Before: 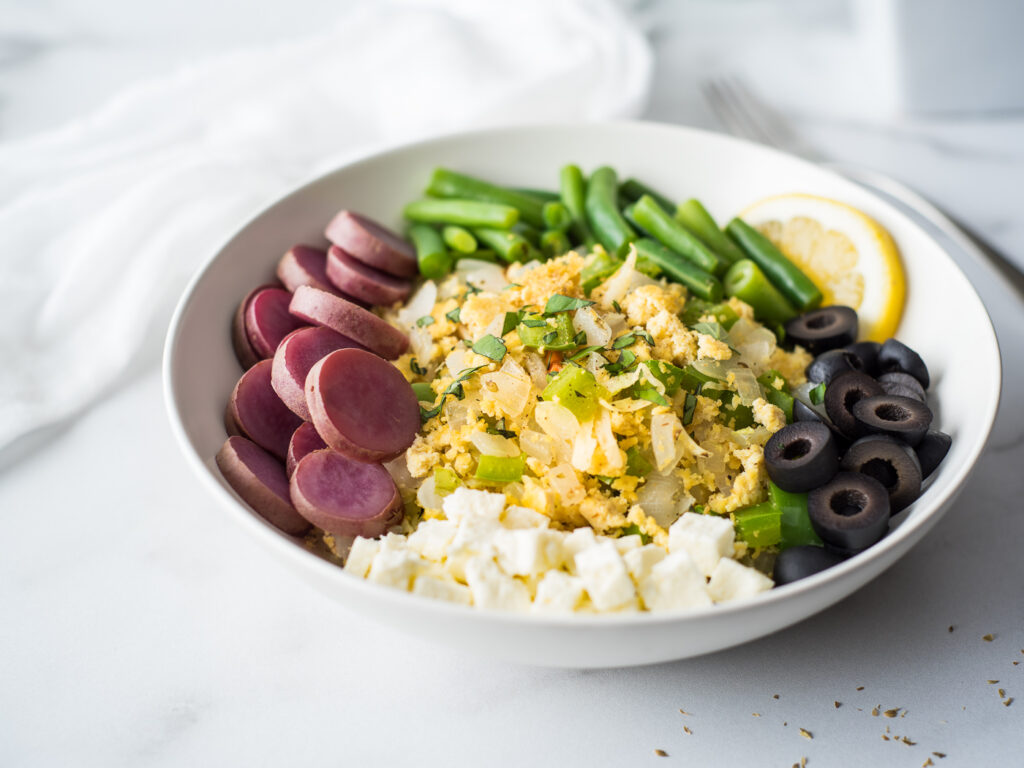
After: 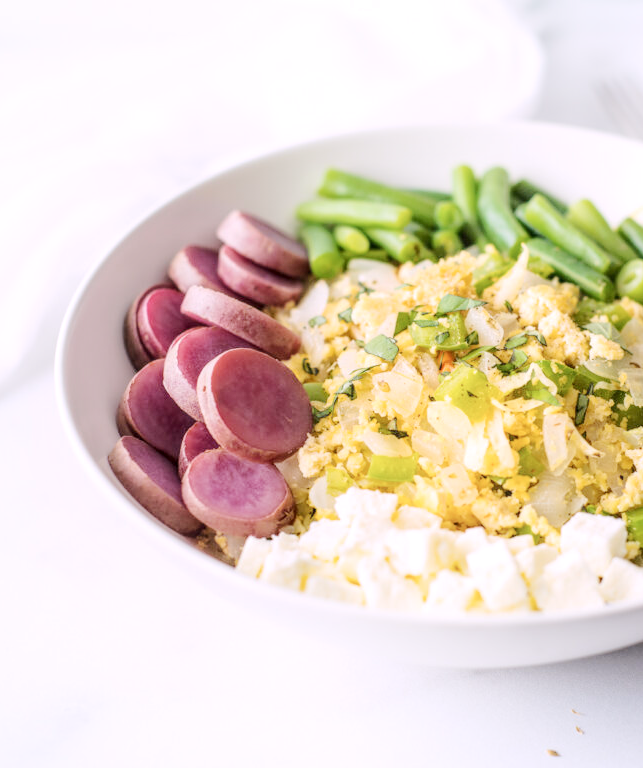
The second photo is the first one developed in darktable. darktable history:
crop: left 10.644%, right 26.528%
shadows and highlights: shadows -23.08, highlights 46.15, soften with gaussian
white balance: red 1.05, blue 1.072
rotate and perspective: crop left 0, crop top 0
local contrast: on, module defaults
base curve: curves: ch0 [(0, 0) (0.158, 0.273) (0.879, 0.895) (1, 1)], preserve colors none
